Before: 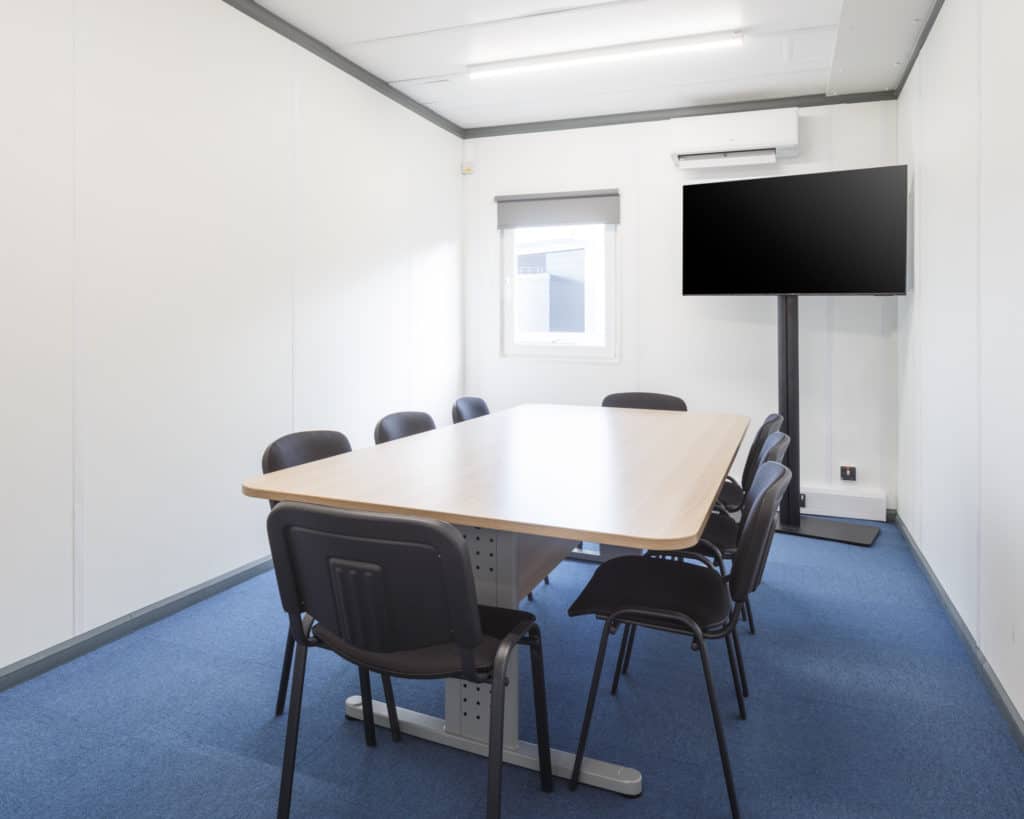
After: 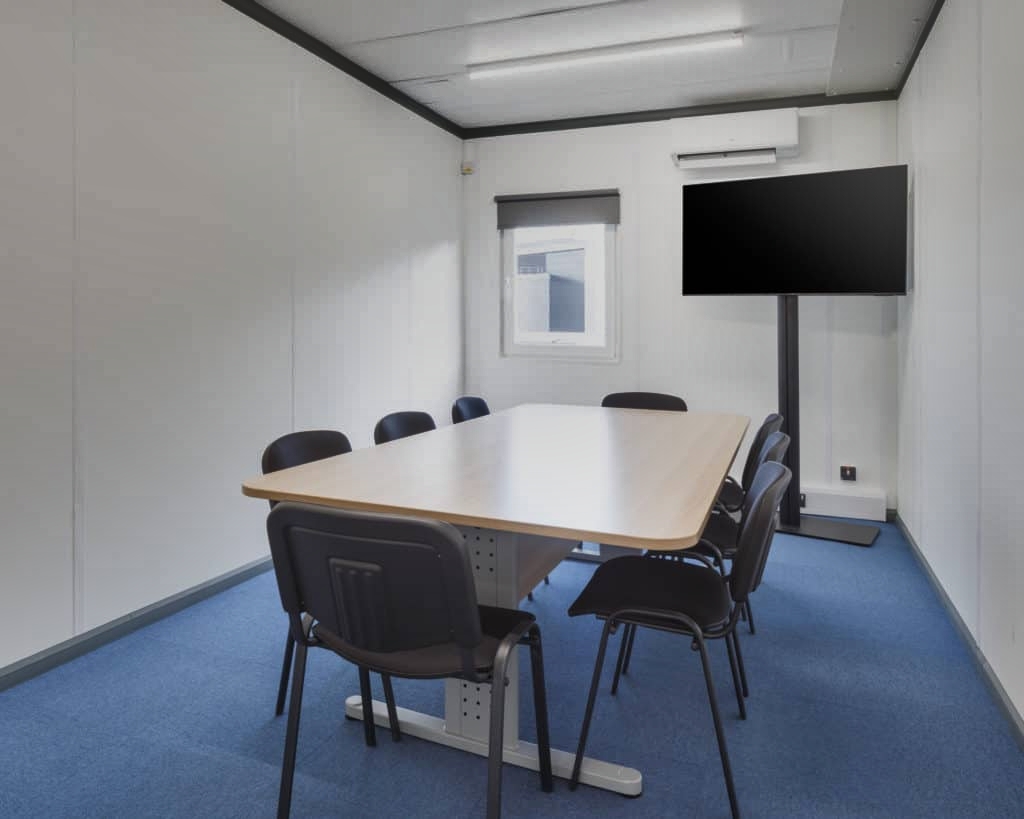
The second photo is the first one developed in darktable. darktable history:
shadows and highlights: shadows 80.73, white point adjustment -9.07, highlights -61.46, soften with gaussian
color correction: highlights a* -0.182, highlights b* -0.124
